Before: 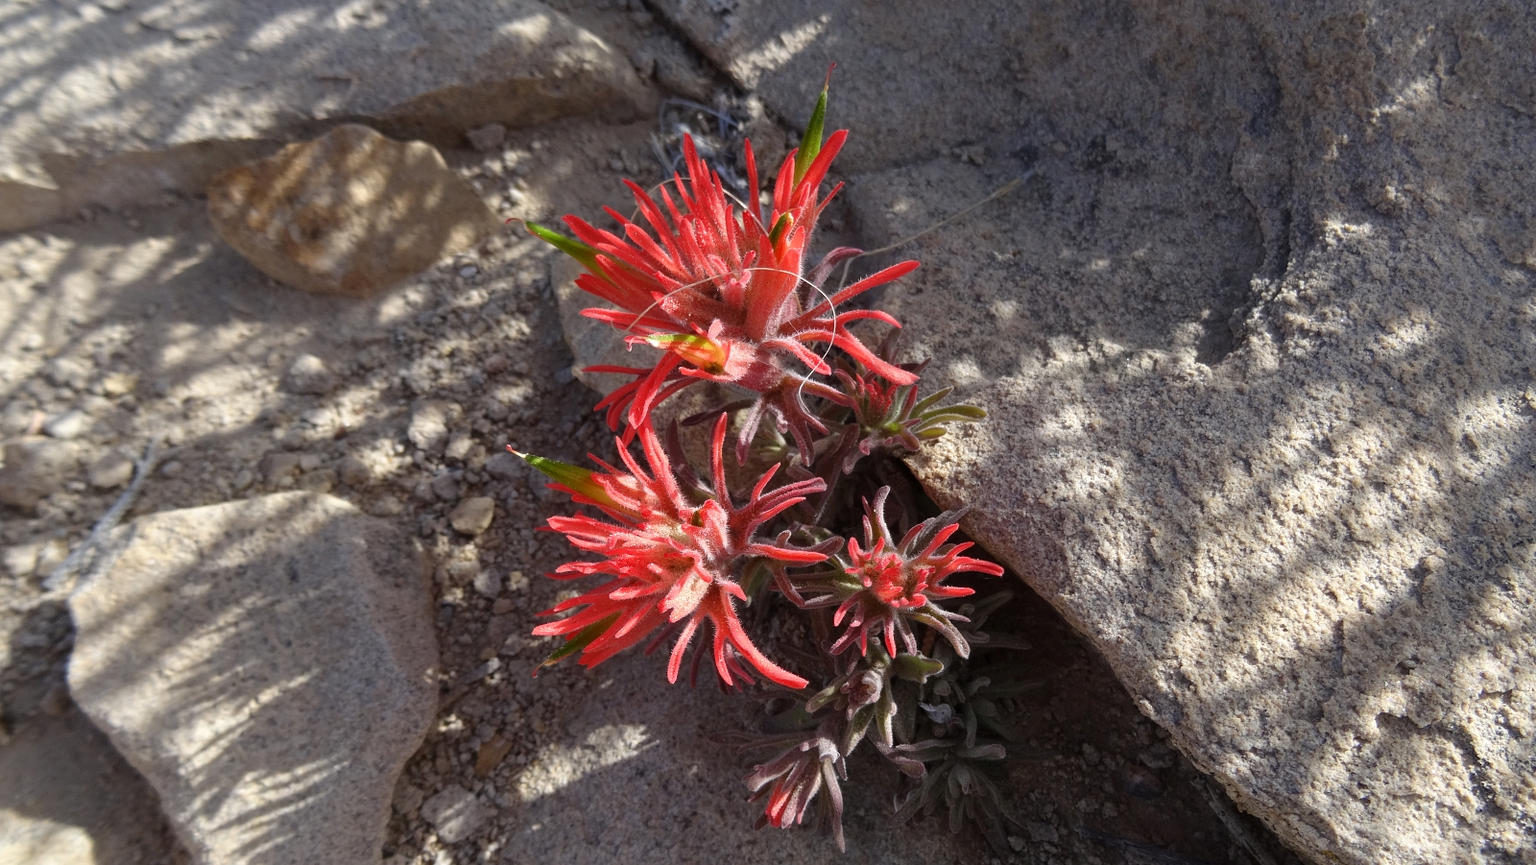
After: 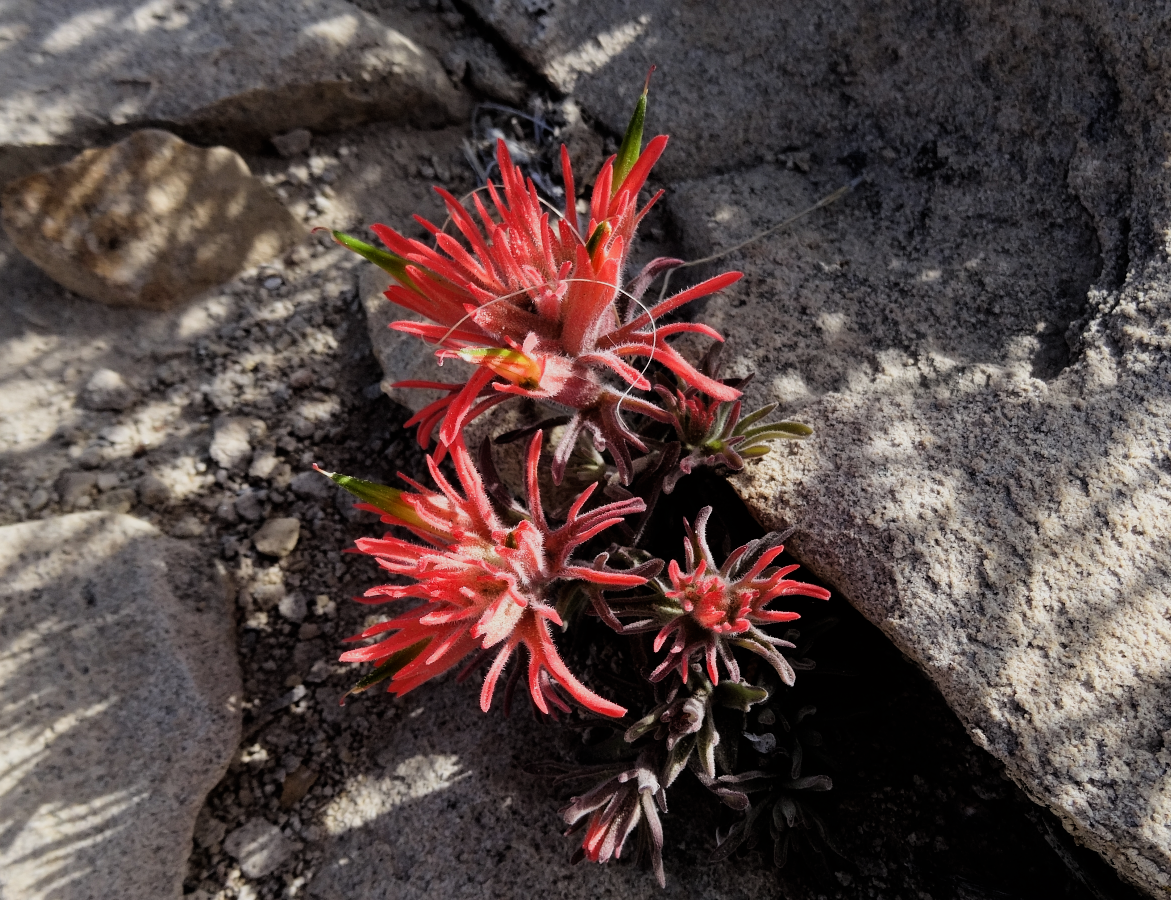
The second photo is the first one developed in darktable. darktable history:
filmic rgb: black relative exposure -5 EV, hardness 2.88, contrast 1.3, highlights saturation mix -30%
crop: left 13.443%, right 13.31%
